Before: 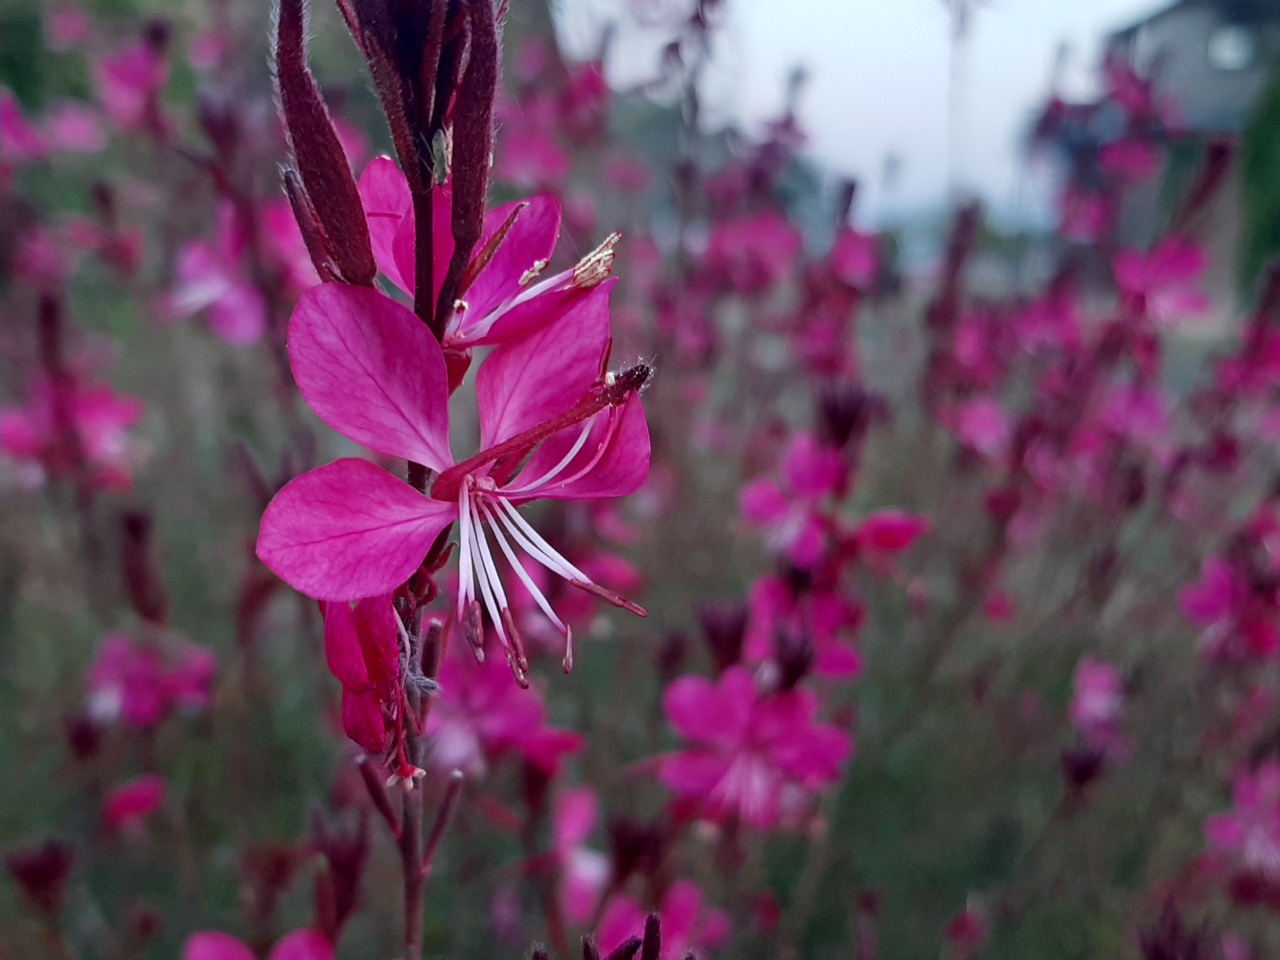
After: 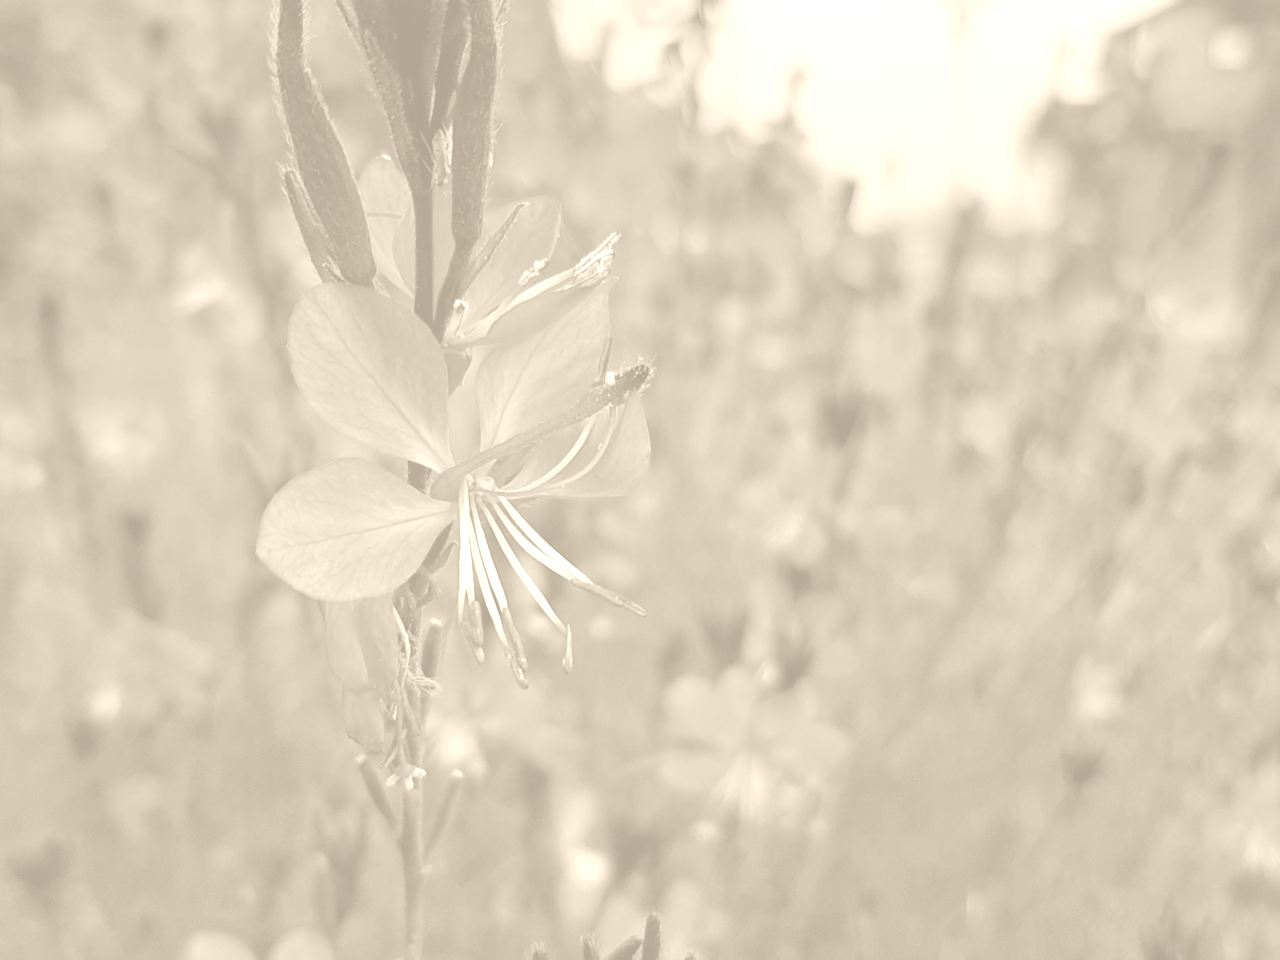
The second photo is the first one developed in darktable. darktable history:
colorize: hue 36°, saturation 71%, lightness 80.79%
graduated density: hue 238.83°, saturation 50%
exposure: compensate highlight preservation false
contrast brightness saturation: saturation -0.17
white balance: red 1.138, green 0.996, blue 0.812
